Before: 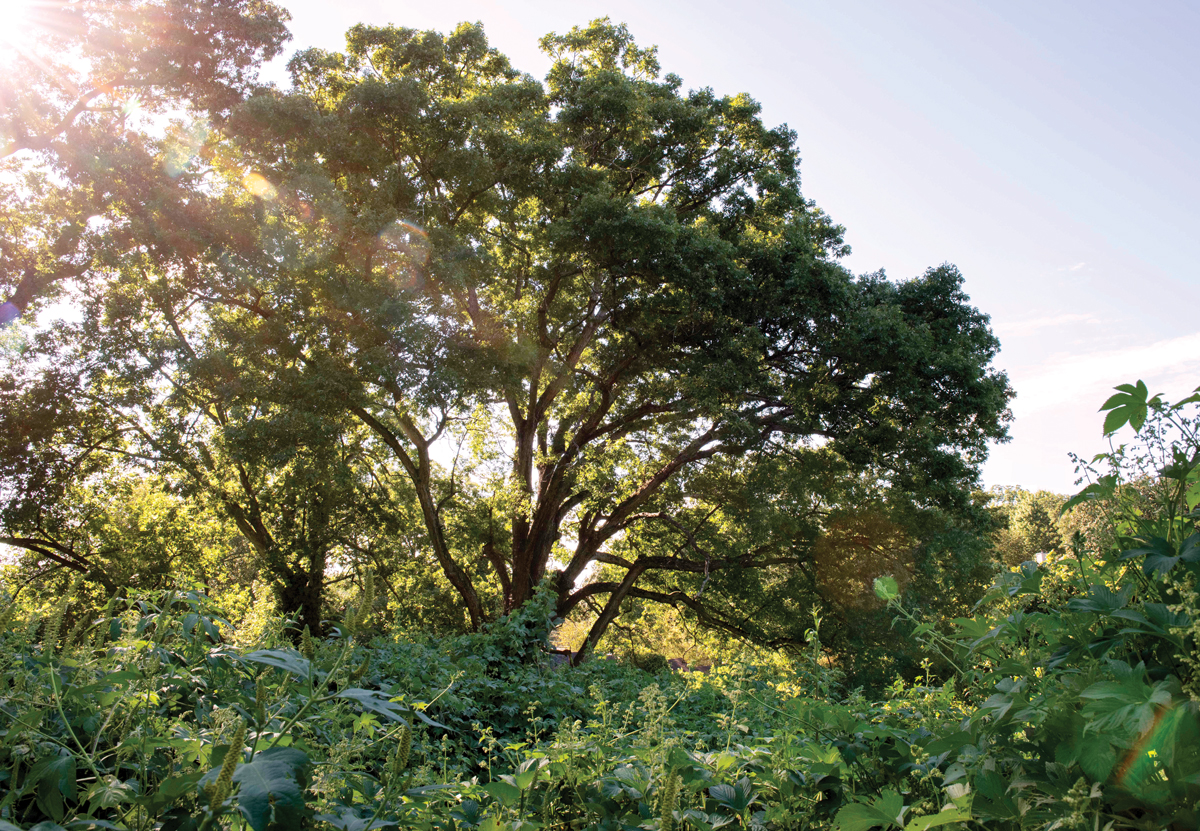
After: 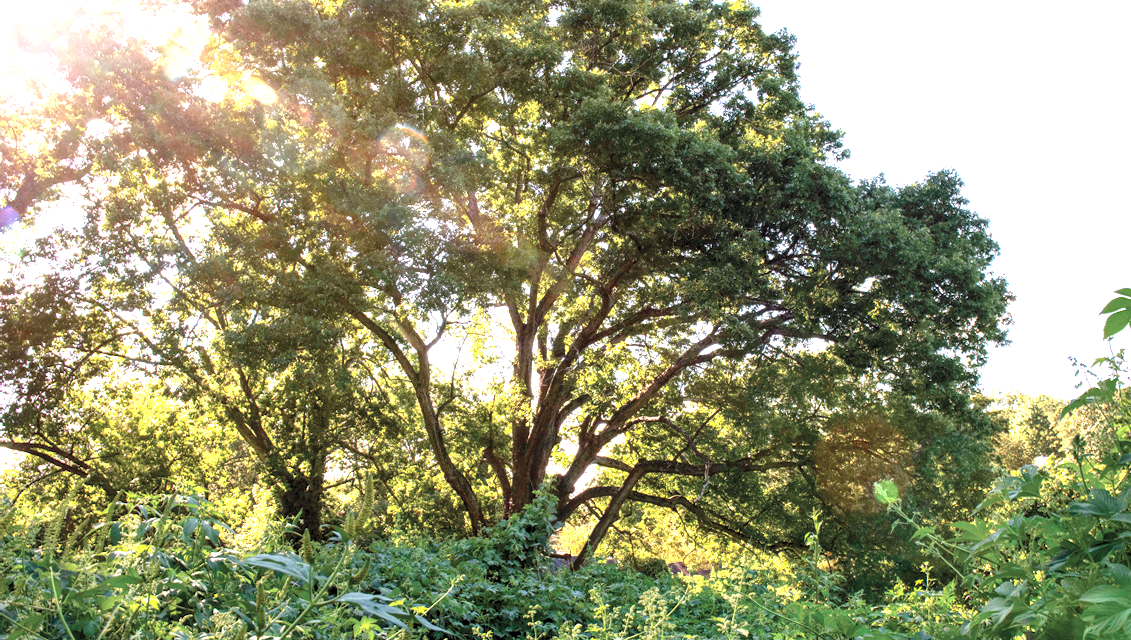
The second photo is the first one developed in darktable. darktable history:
crop and rotate: angle 0.03°, top 11.643%, right 5.651%, bottom 11.189%
exposure: exposure 1 EV, compensate highlight preservation false
local contrast: on, module defaults
